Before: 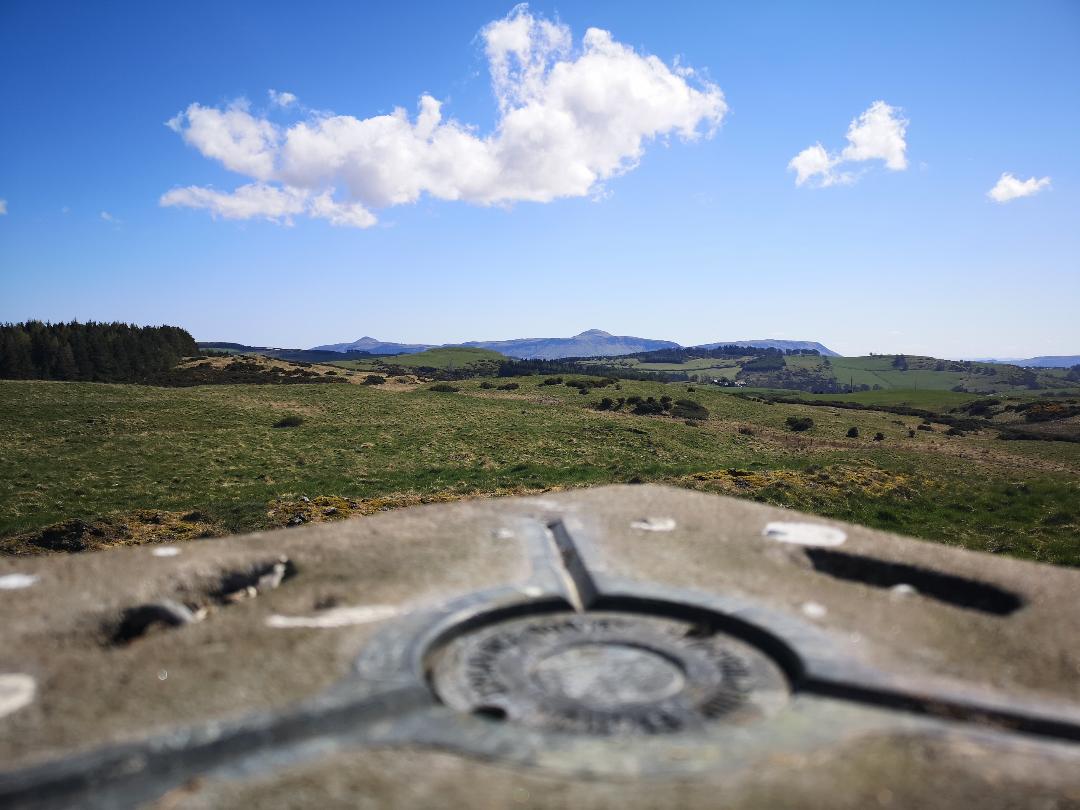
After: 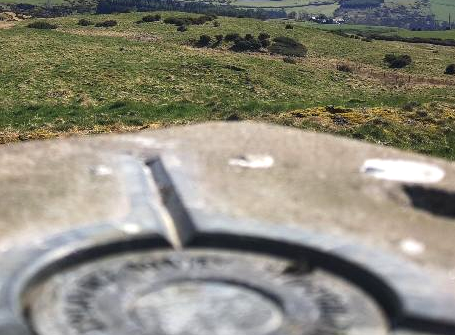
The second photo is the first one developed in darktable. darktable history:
exposure: exposure 0.551 EV, compensate exposure bias true, compensate highlight preservation false
crop: left 37.262%, top 44.913%, right 20.606%, bottom 13.686%
local contrast: detail 109%
